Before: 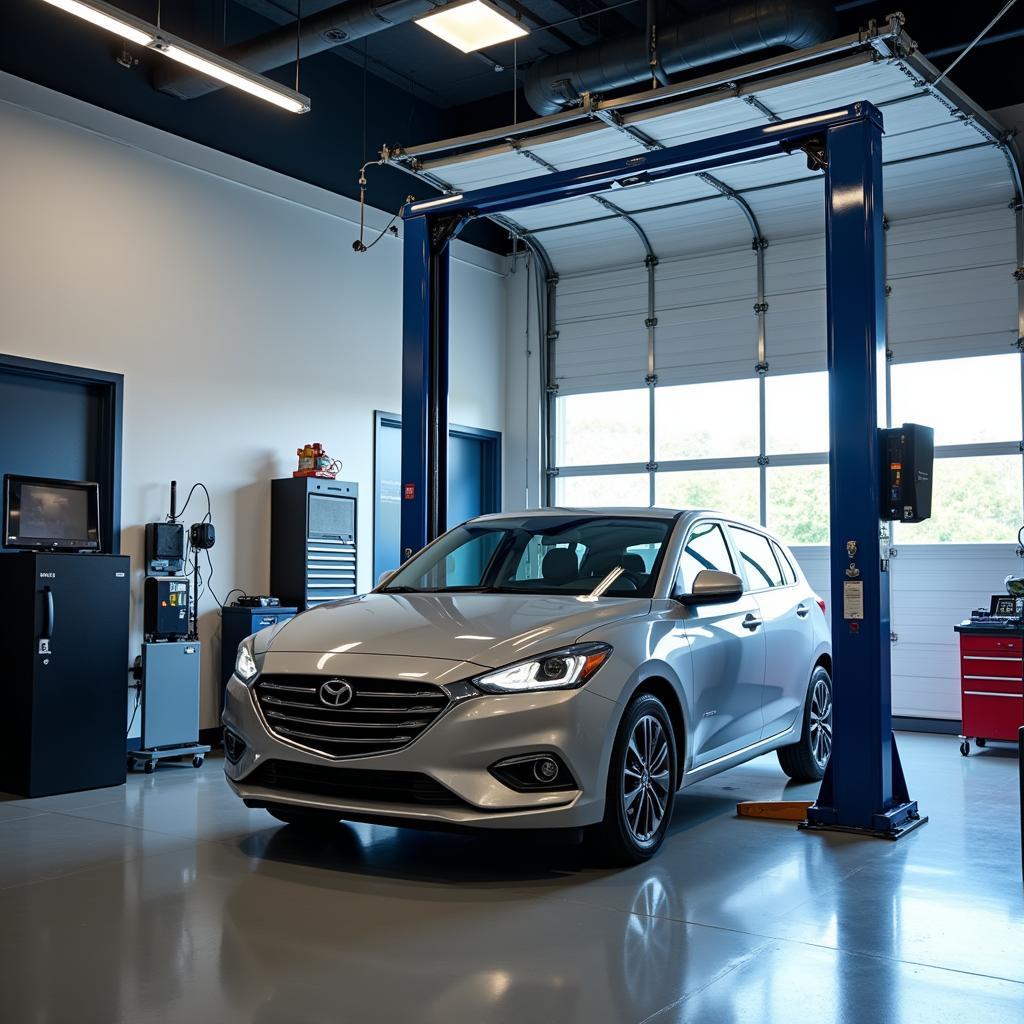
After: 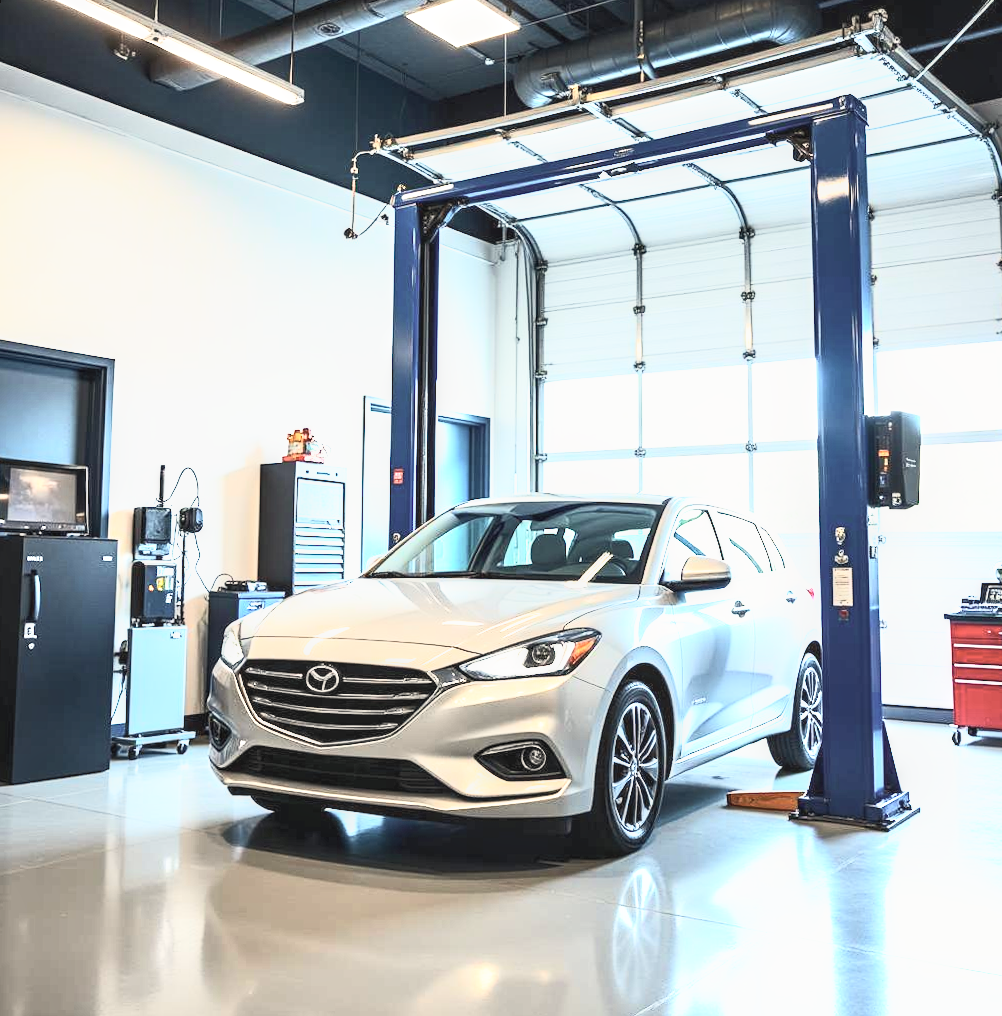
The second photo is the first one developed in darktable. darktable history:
rotate and perspective: rotation 0.226°, lens shift (vertical) -0.042, crop left 0.023, crop right 0.982, crop top 0.006, crop bottom 0.994
base curve: curves: ch0 [(0, 0) (0.495, 0.917) (1, 1)], preserve colors none
contrast brightness saturation: contrast 0.43, brightness 0.56, saturation -0.19
local contrast: on, module defaults
exposure: black level correction 0, exposure 0.5 EV, compensate exposure bias true, compensate highlight preservation false
white balance: red 1.045, blue 0.932
